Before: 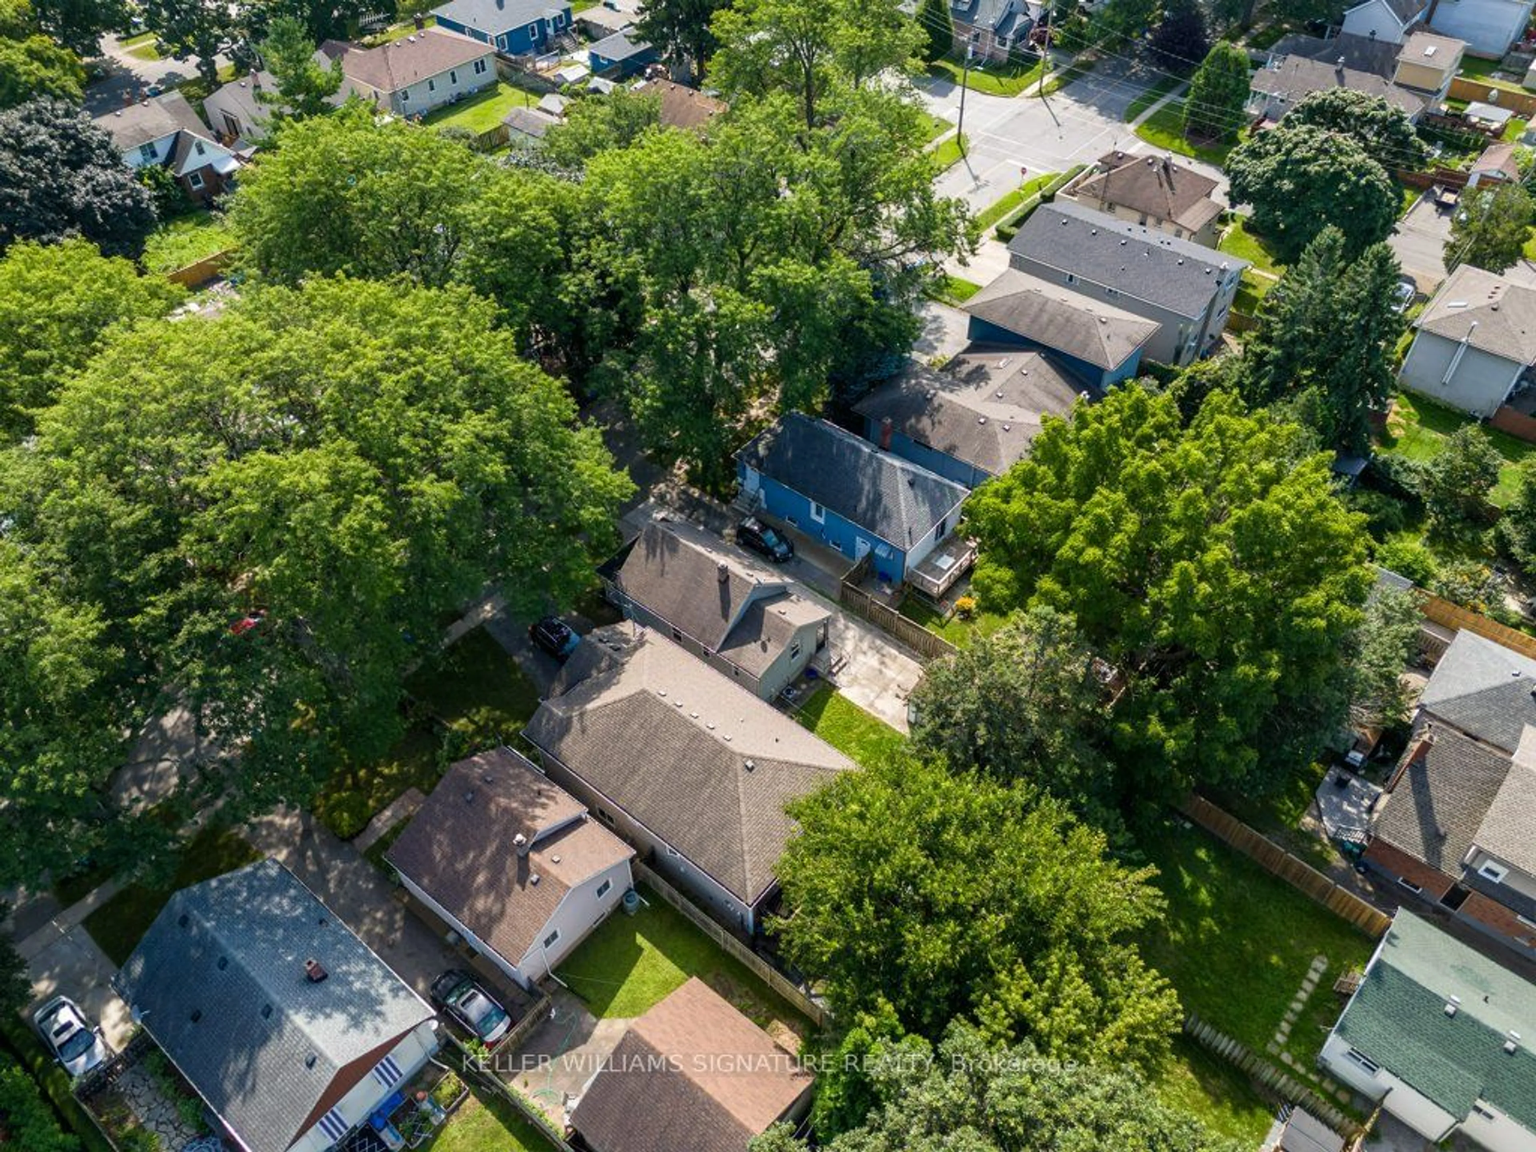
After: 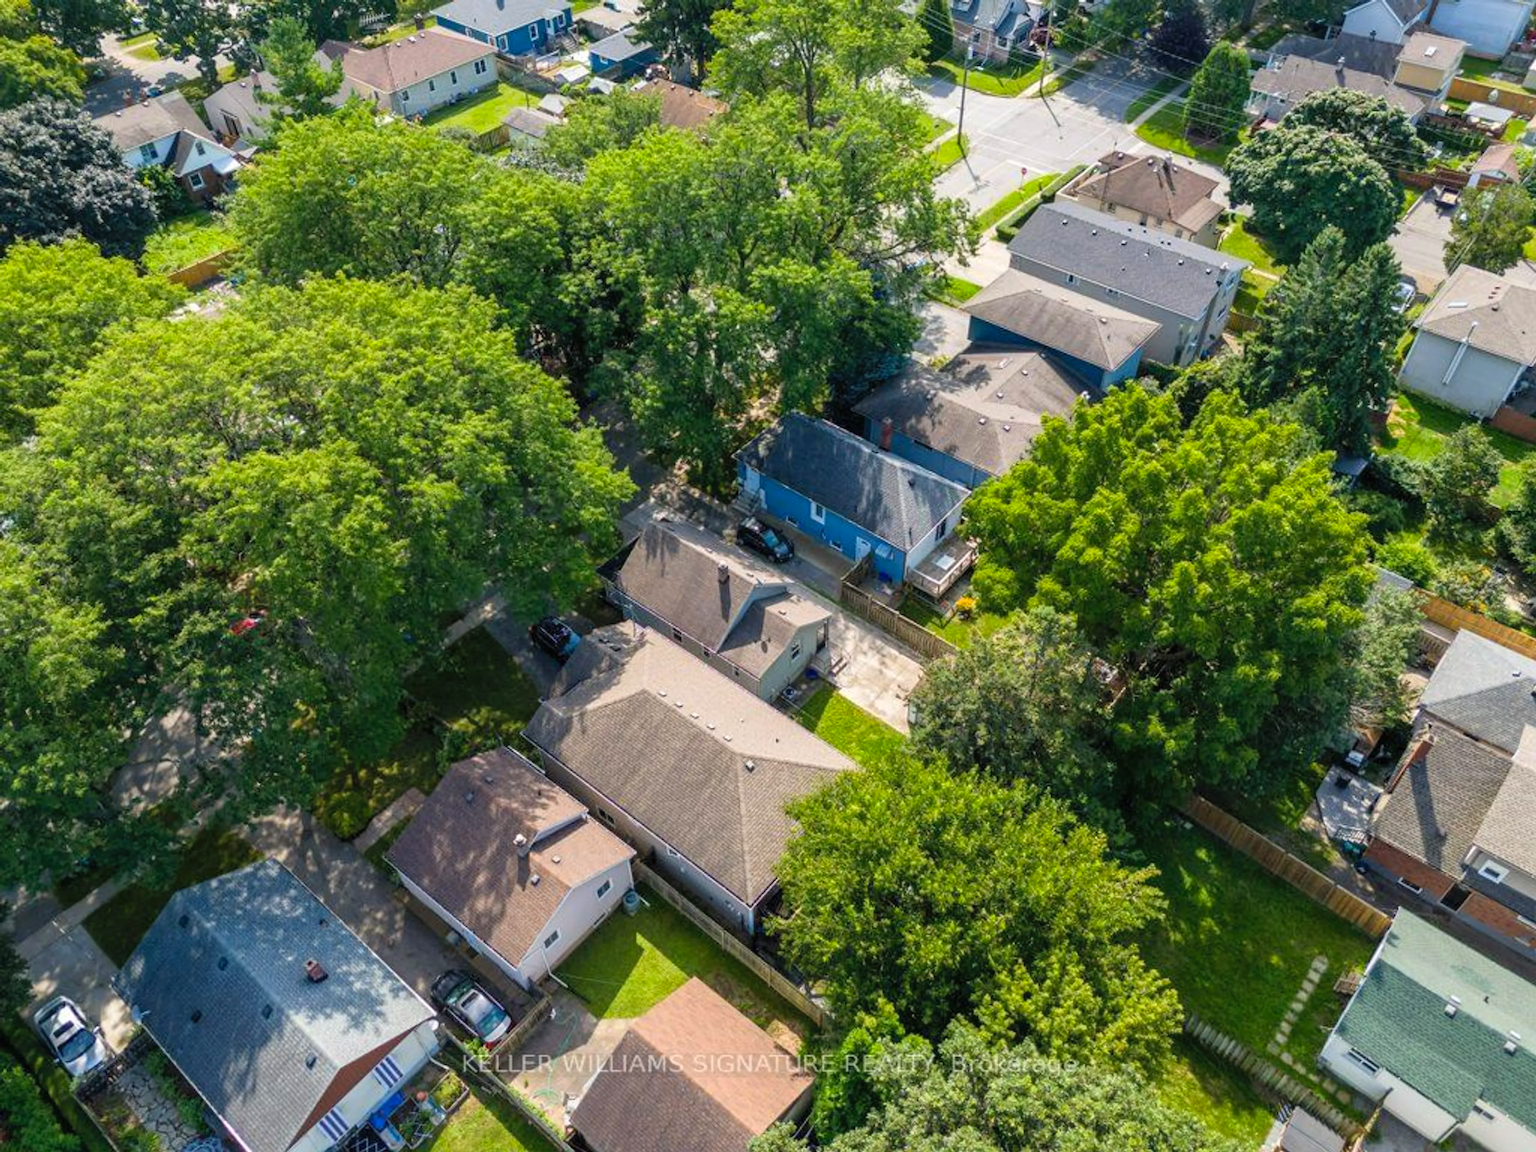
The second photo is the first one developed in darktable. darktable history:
contrast brightness saturation: brightness 0.091, saturation 0.192
